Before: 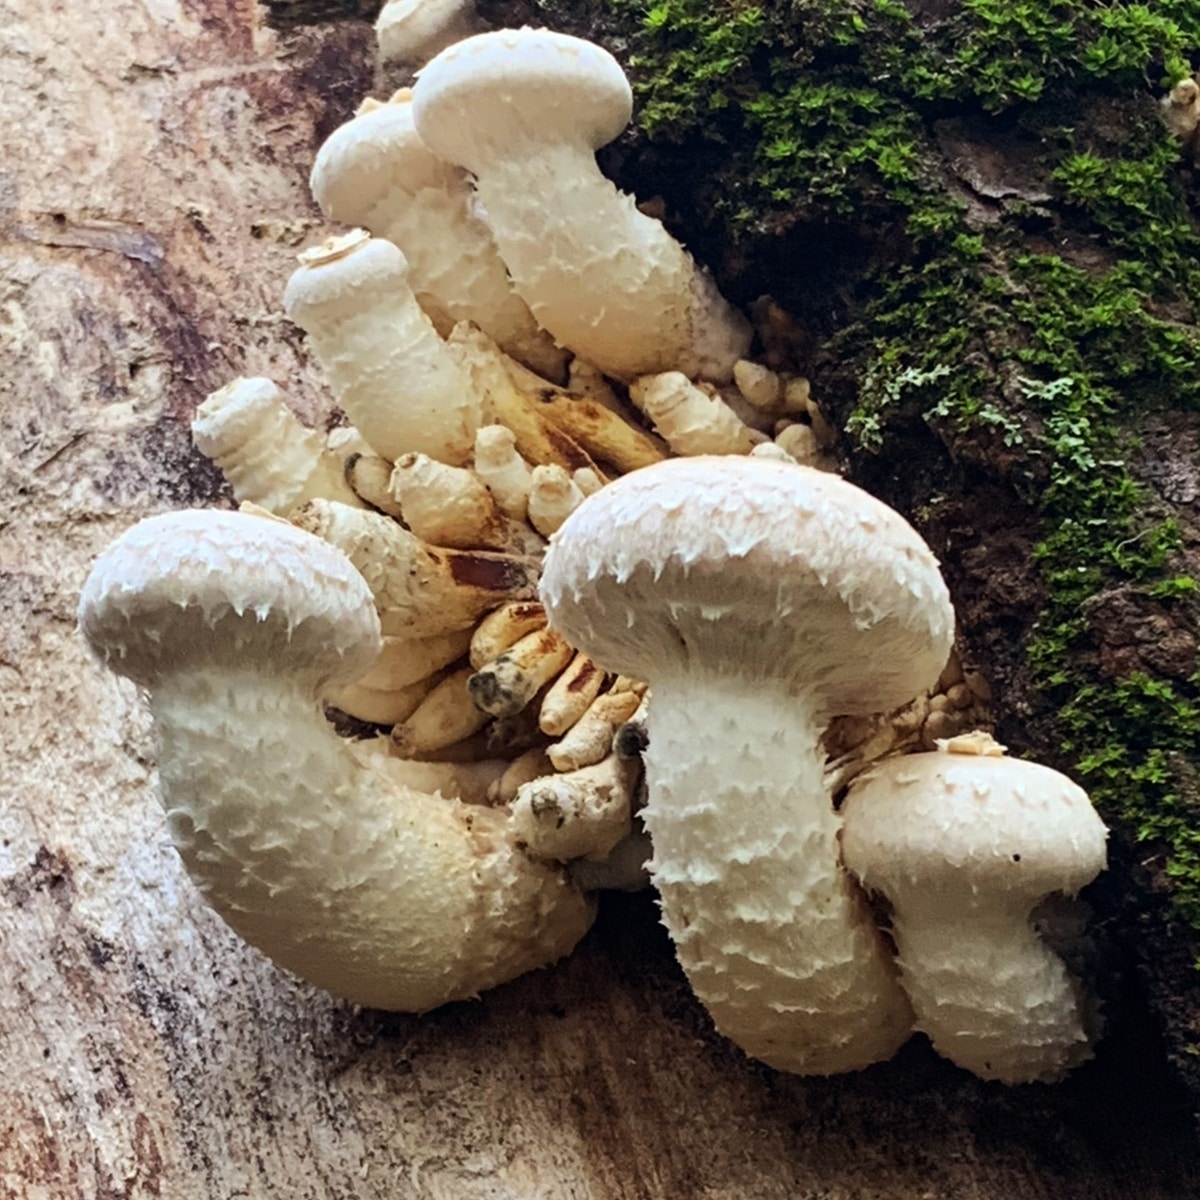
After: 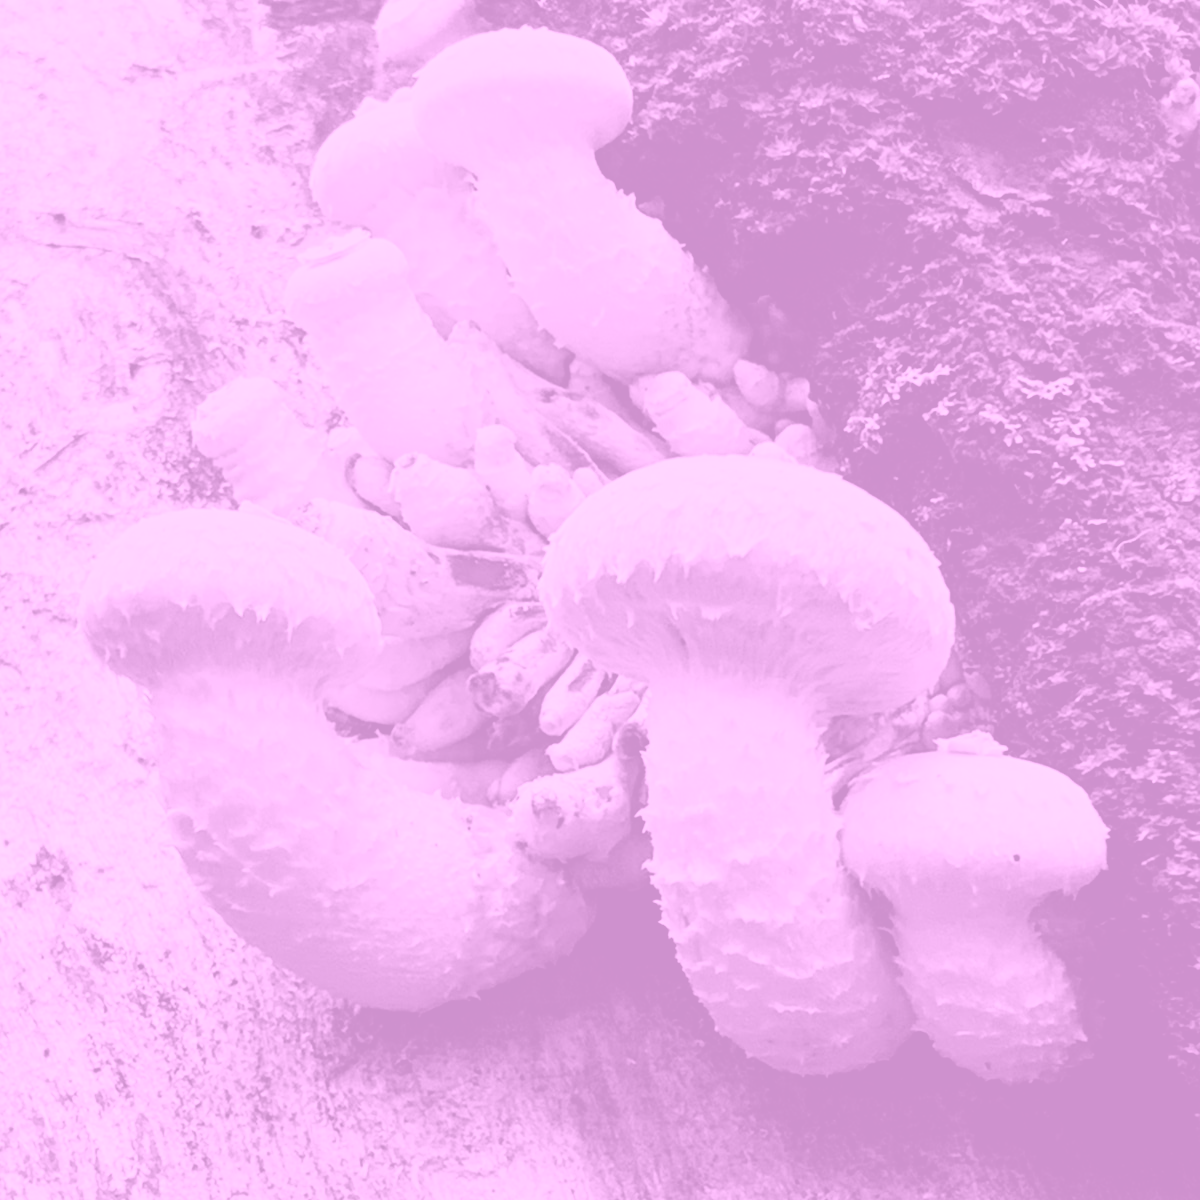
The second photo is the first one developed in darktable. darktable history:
colorize: hue 331.2°, saturation 69%, source mix 30.28%, lightness 69.02%, version 1
filmic rgb: black relative exposure -7.65 EV, white relative exposure 4.56 EV, hardness 3.61, color science v6 (2022)
